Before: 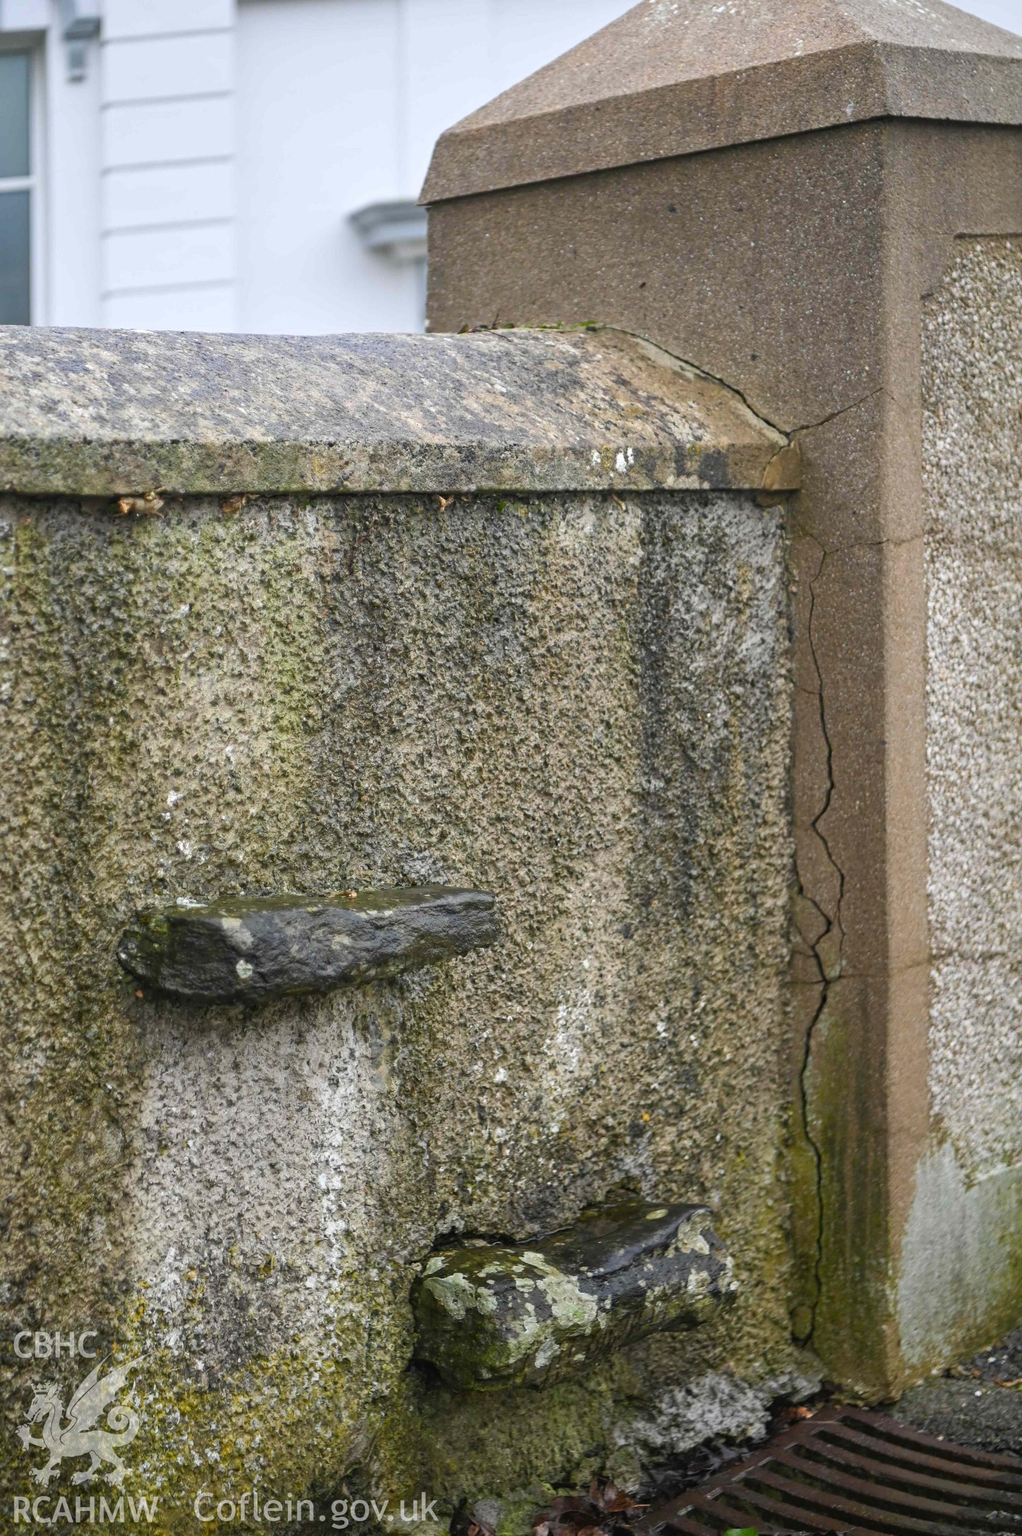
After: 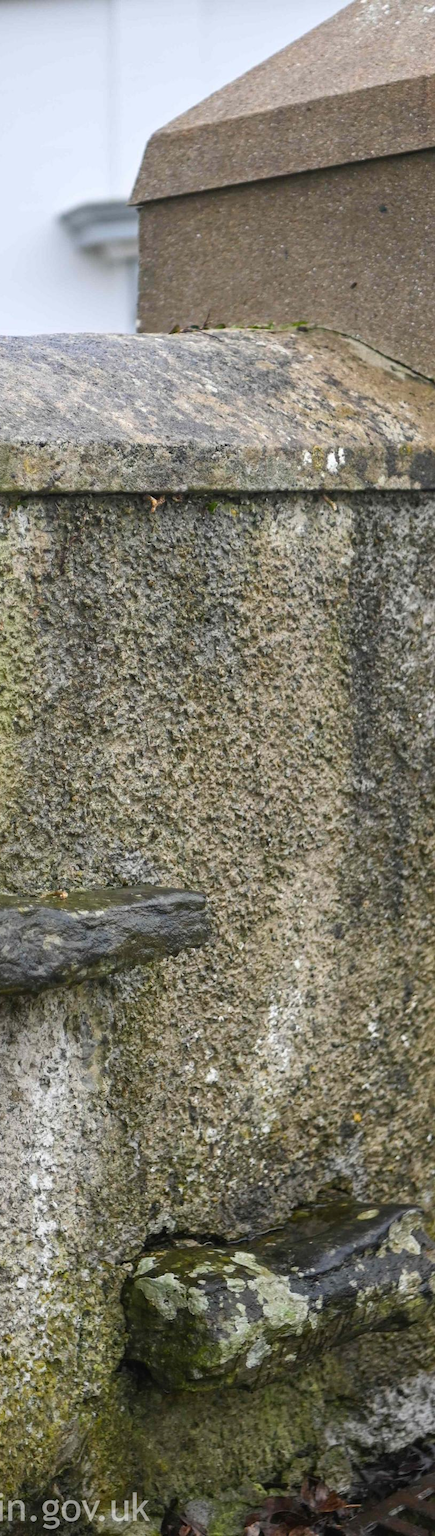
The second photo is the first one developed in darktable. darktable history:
crop: left 28.283%, right 29.091%
